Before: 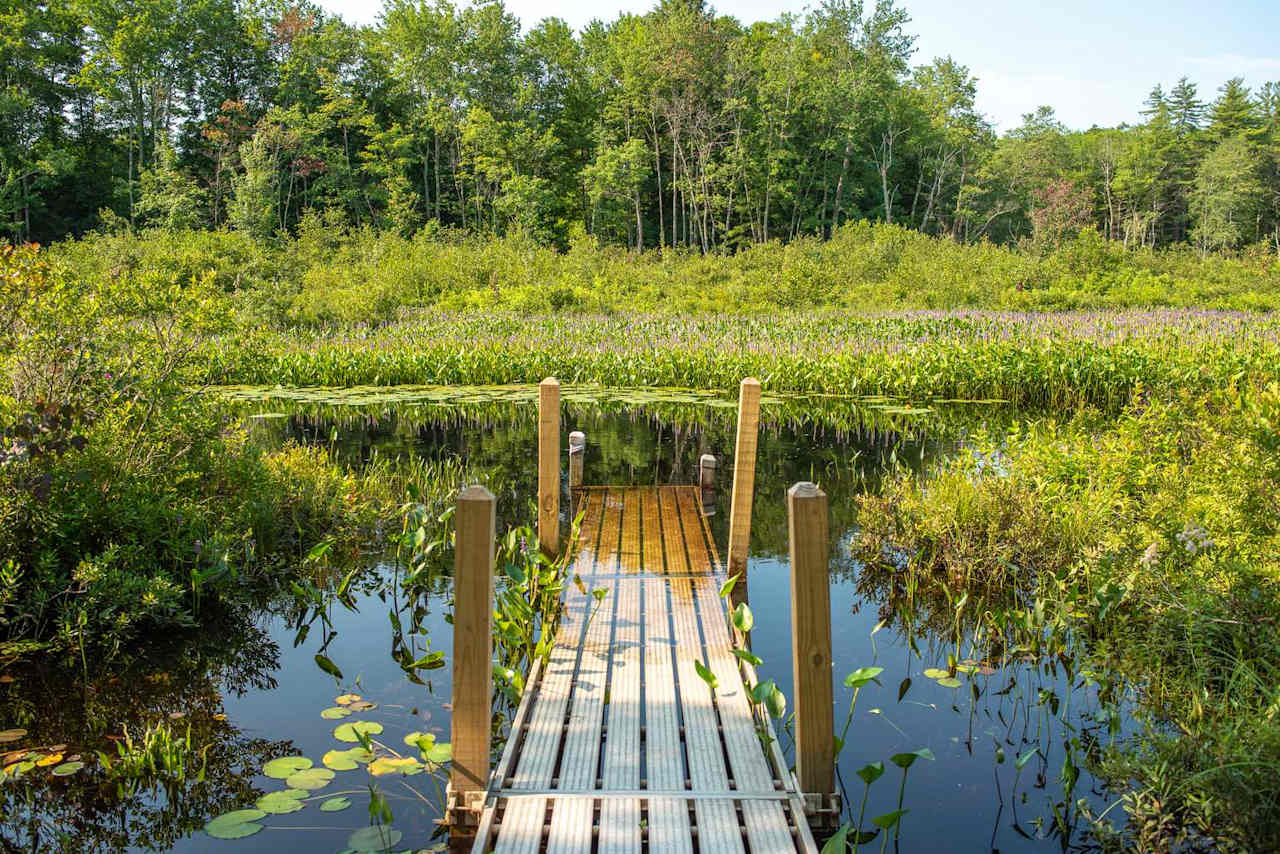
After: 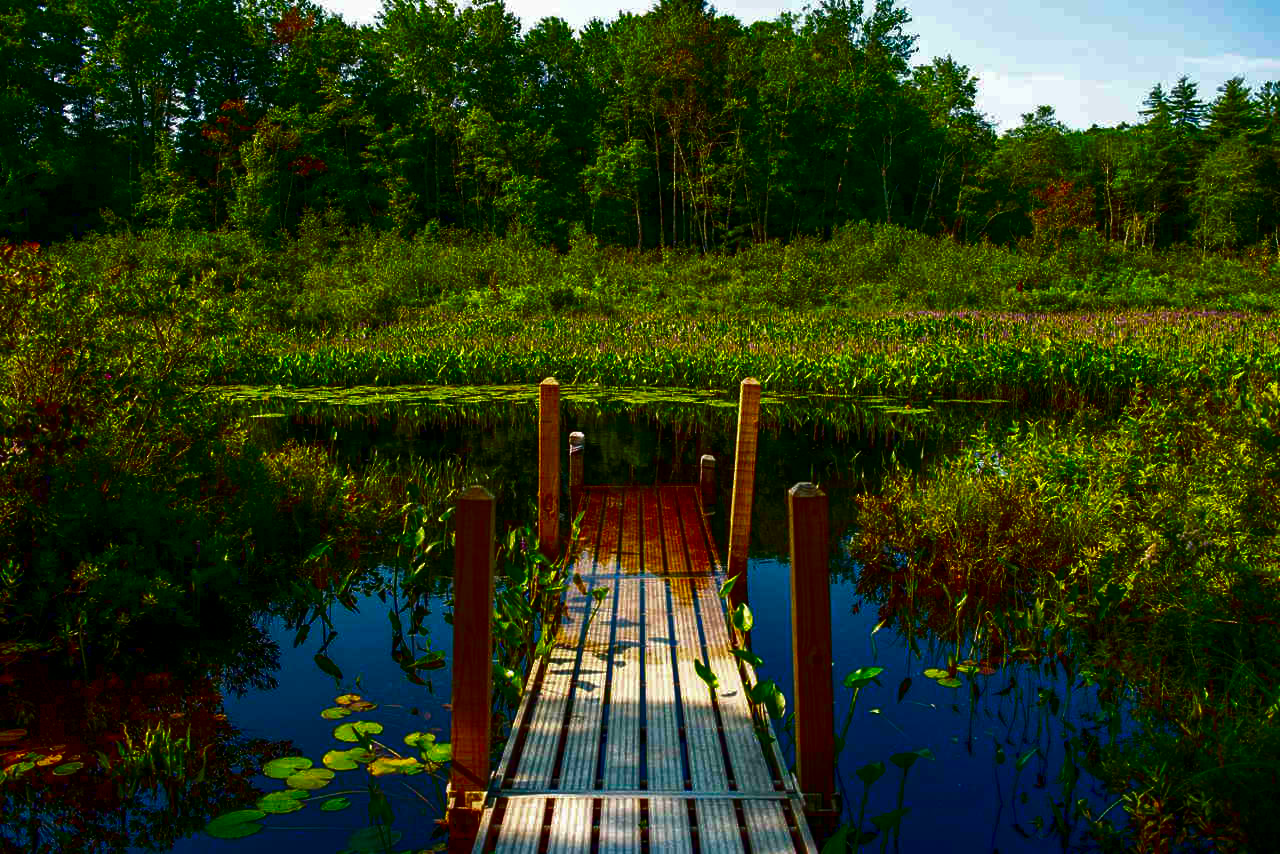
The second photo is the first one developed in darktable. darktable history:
contrast brightness saturation: brightness -0.986, saturation 0.987
